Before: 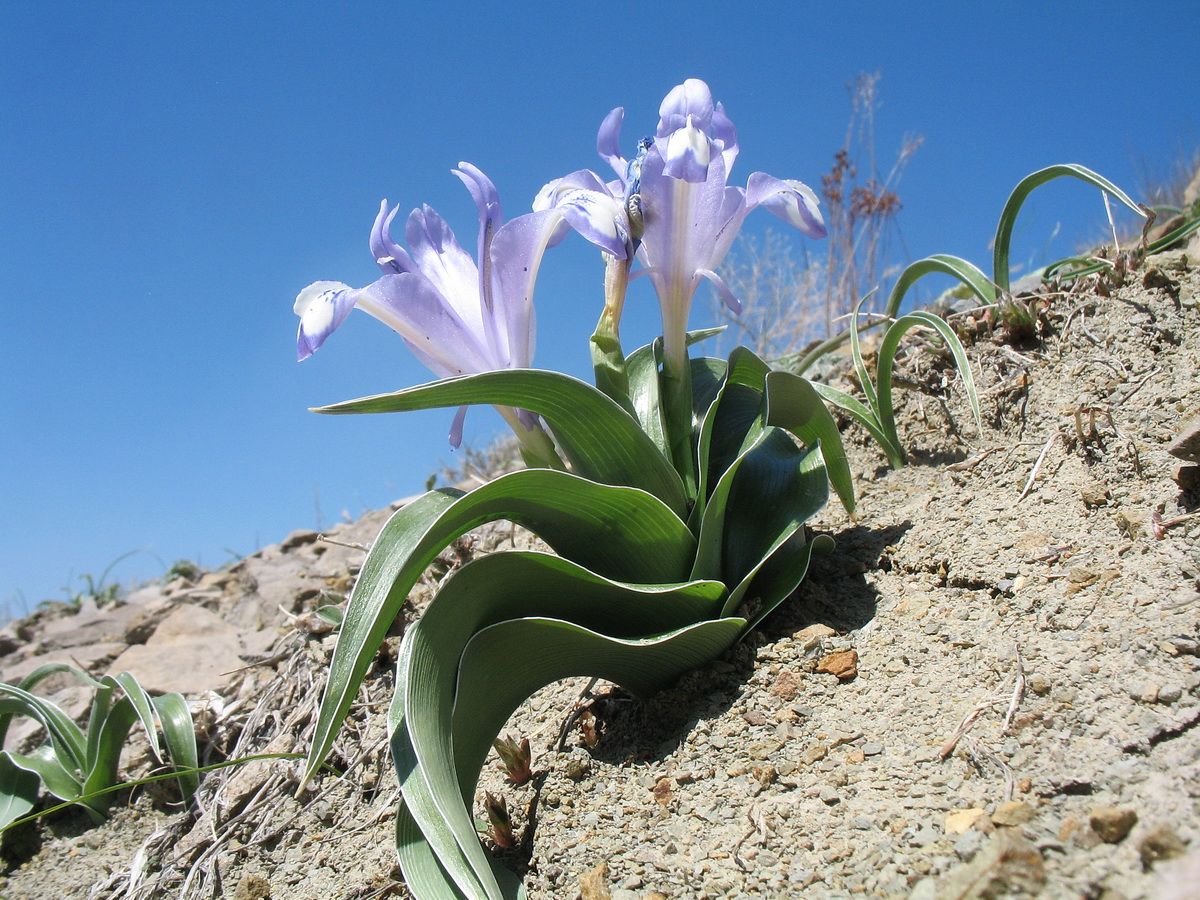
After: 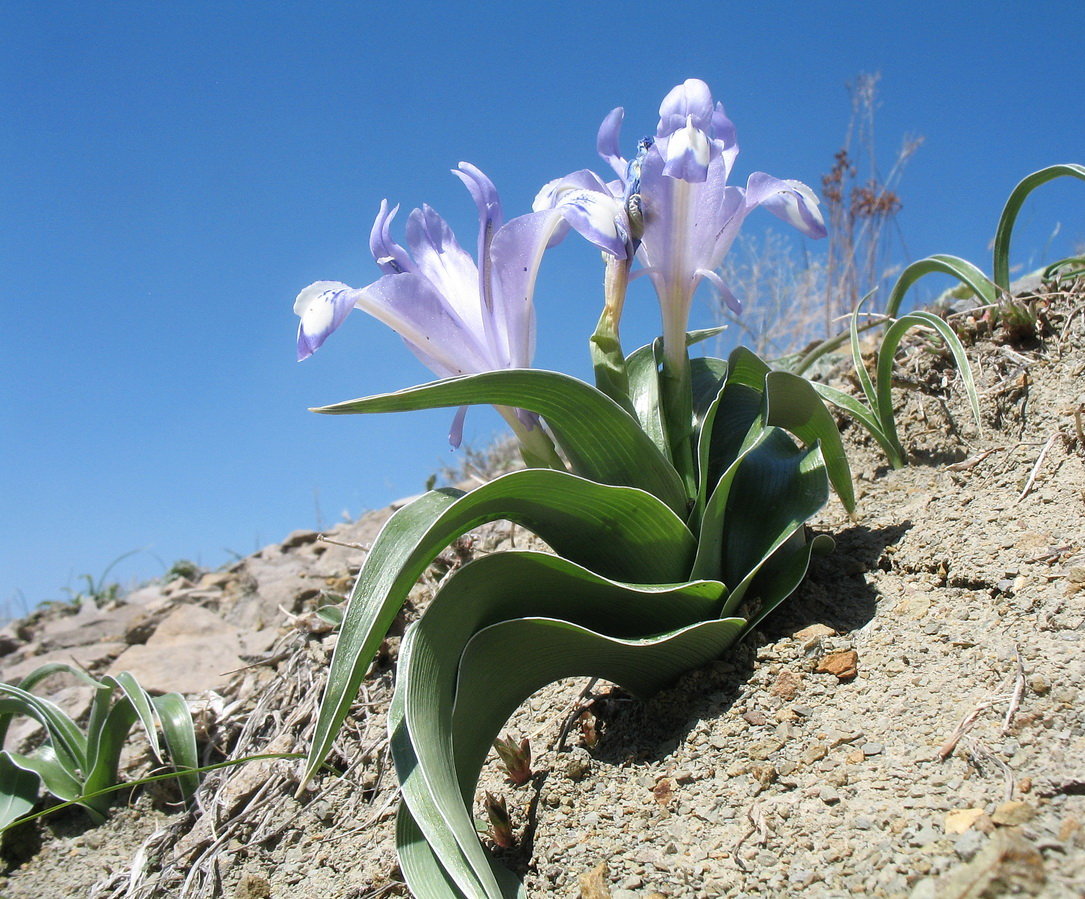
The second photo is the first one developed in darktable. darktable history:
tone equalizer: on, module defaults
crop: right 9.509%, bottom 0.031%
